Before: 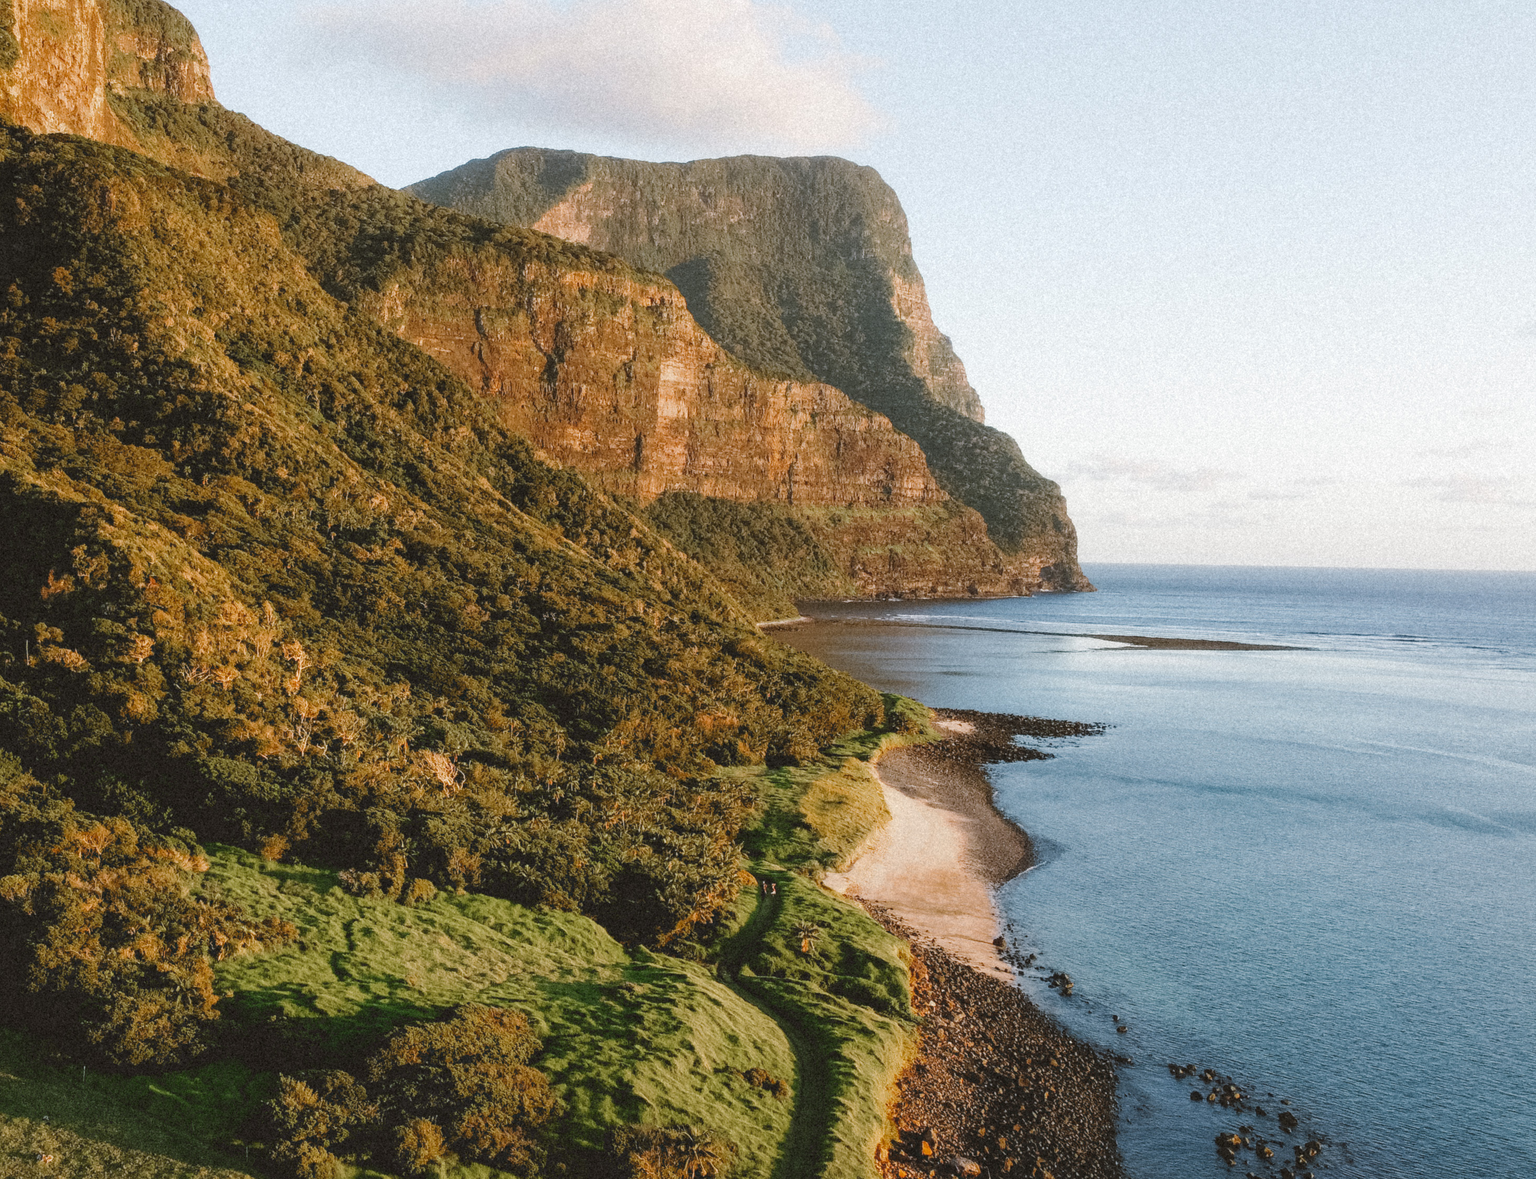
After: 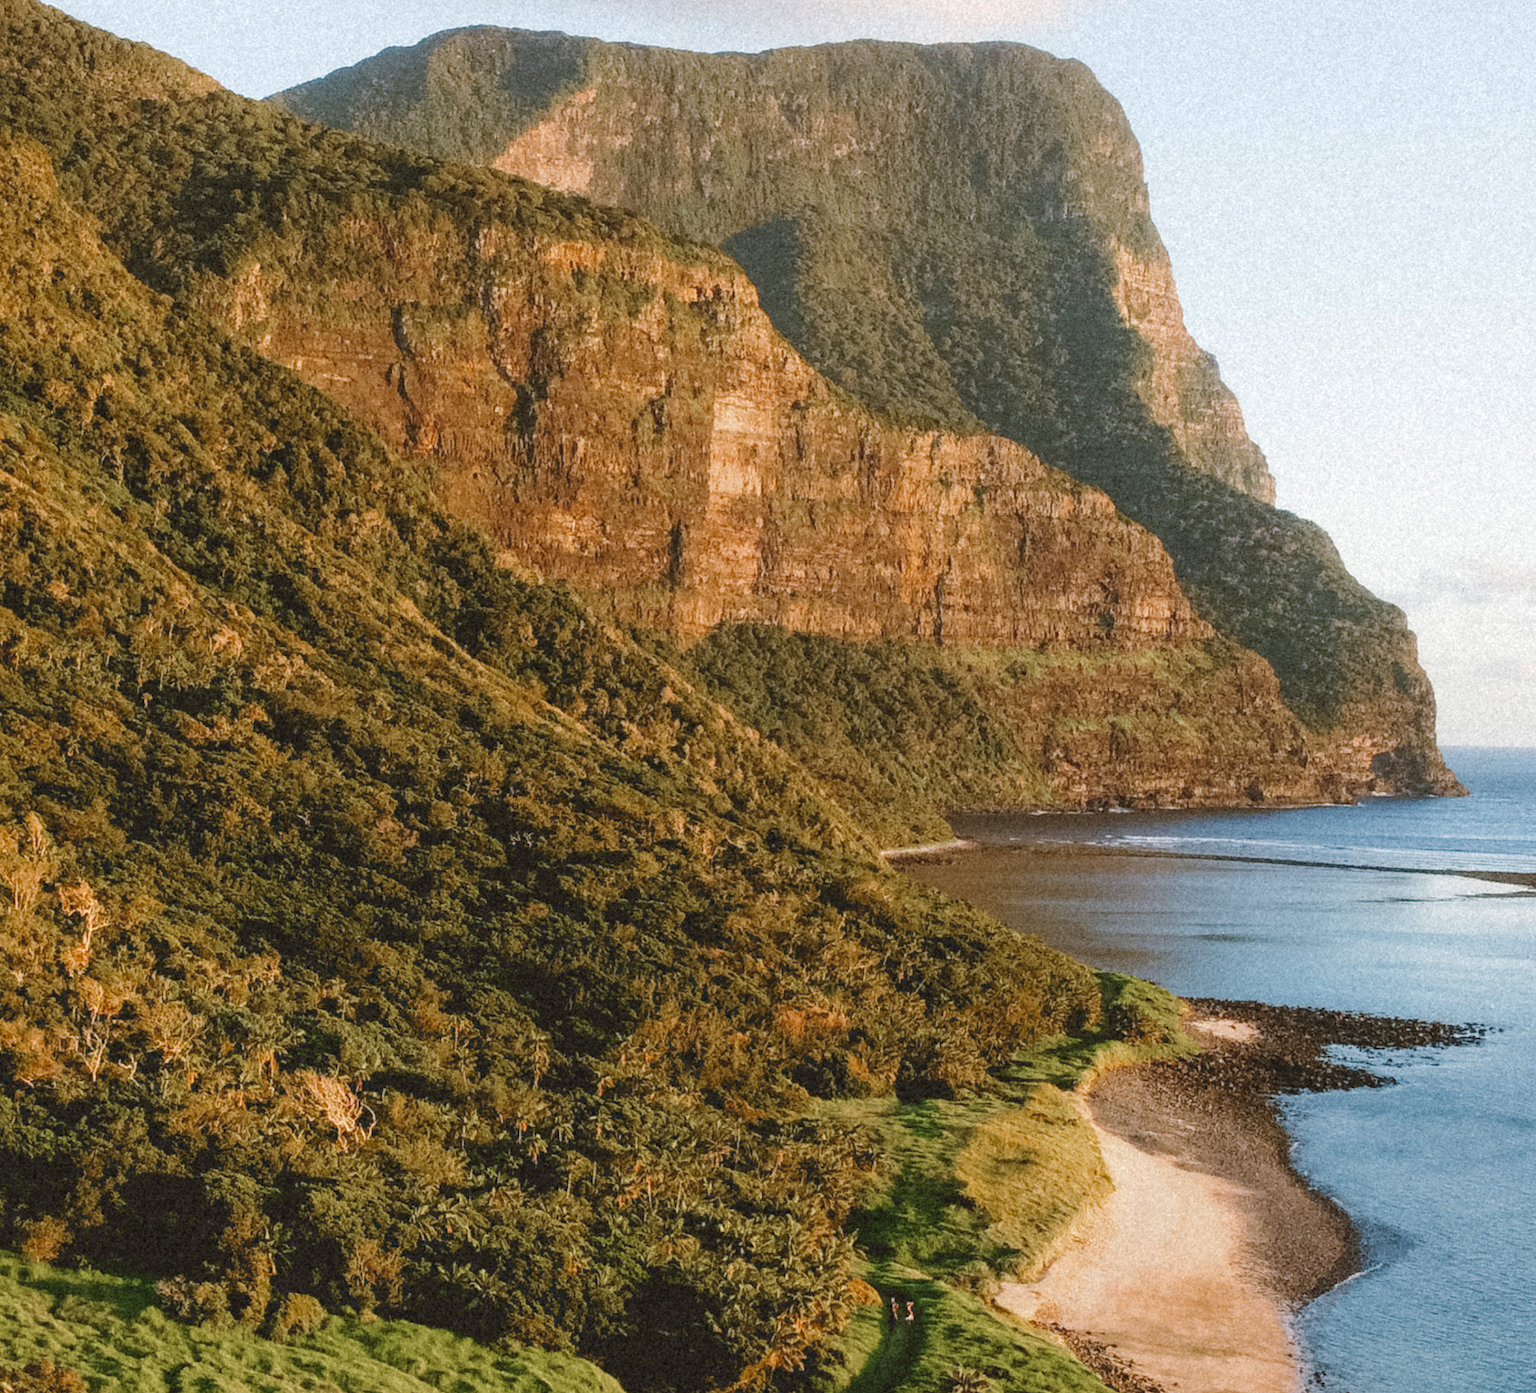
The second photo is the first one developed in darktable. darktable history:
crop: left 16.202%, top 11.208%, right 26.045%, bottom 20.557%
velvia: on, module defaults
